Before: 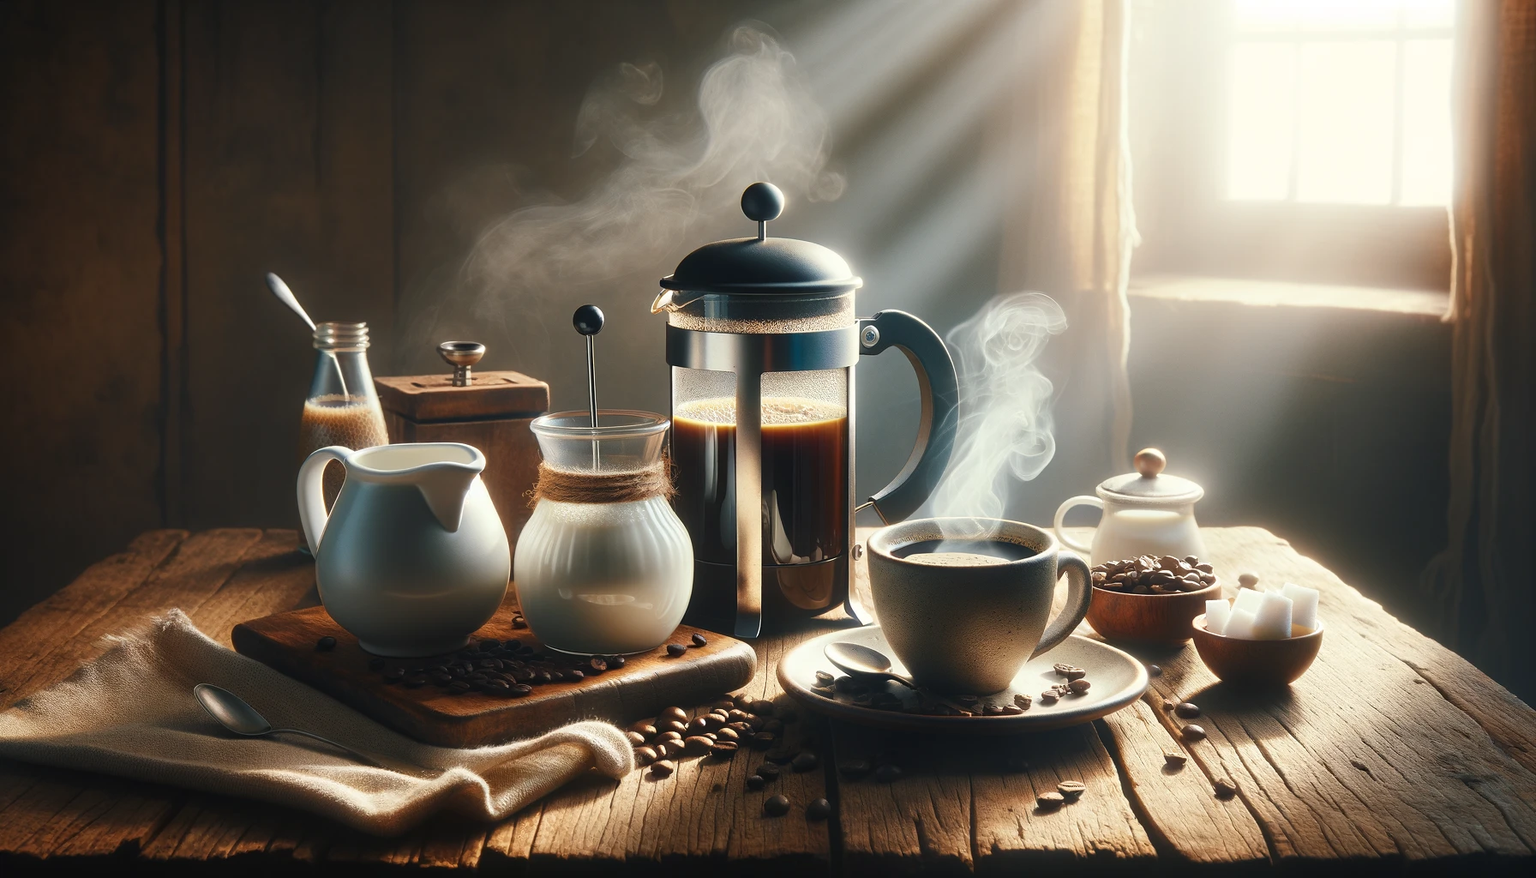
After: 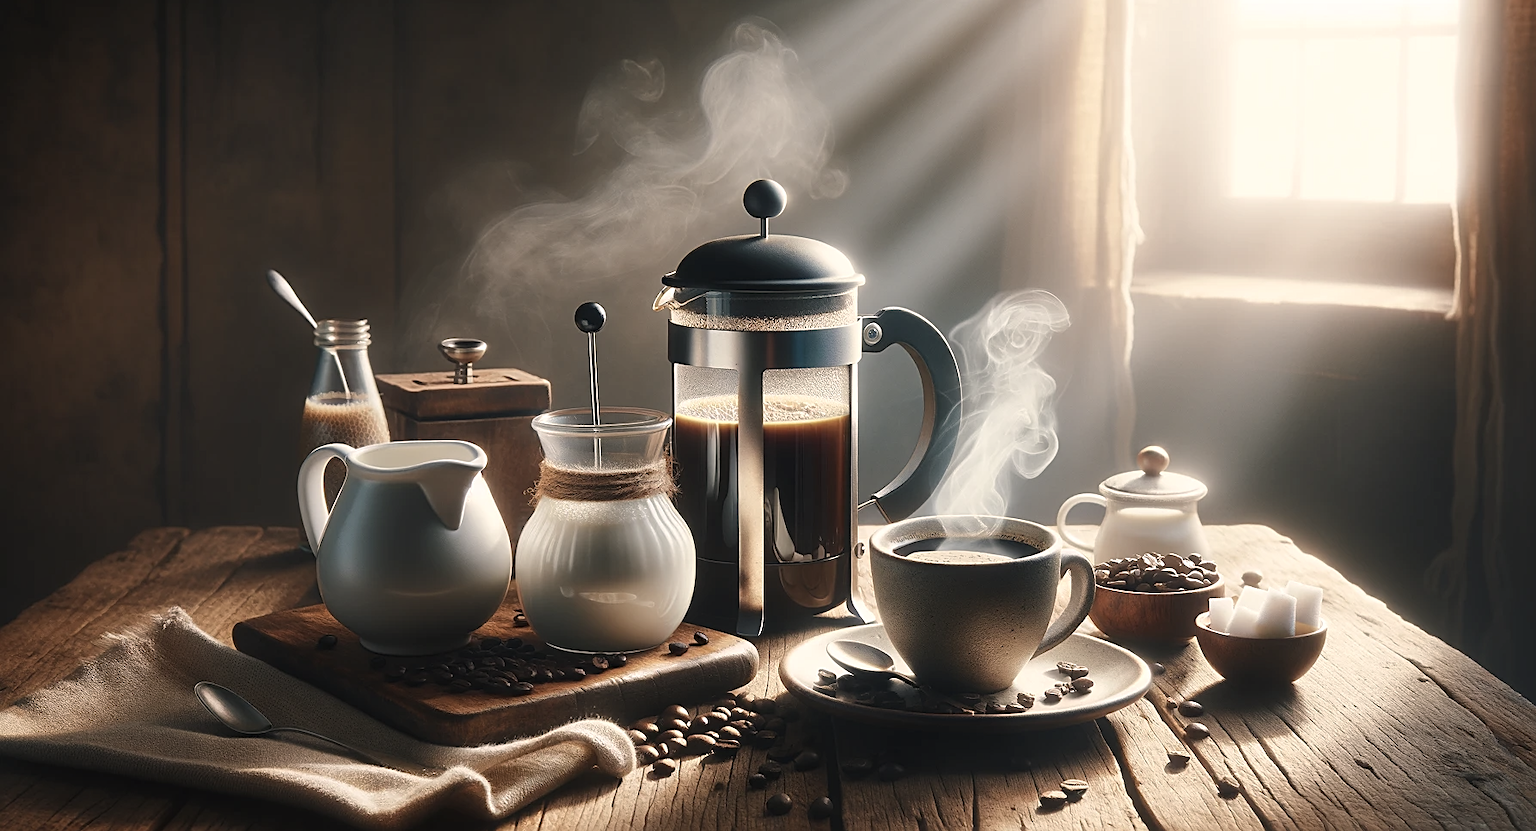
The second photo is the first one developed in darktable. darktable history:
tone equalizer: -8 EV -1.84 EV, -7 EV -1.16 EV, -6 EV -1.62 EV, smoothing diameter 25%, edges refinement/feathering 10, preserve details guided filter
color correction: highlights a* 5.59, highlights b* 5.24, saturation 0.68
crop: top 0.448%, right 0.264%, bottom 5.045%
sharpen: on, module defaults
